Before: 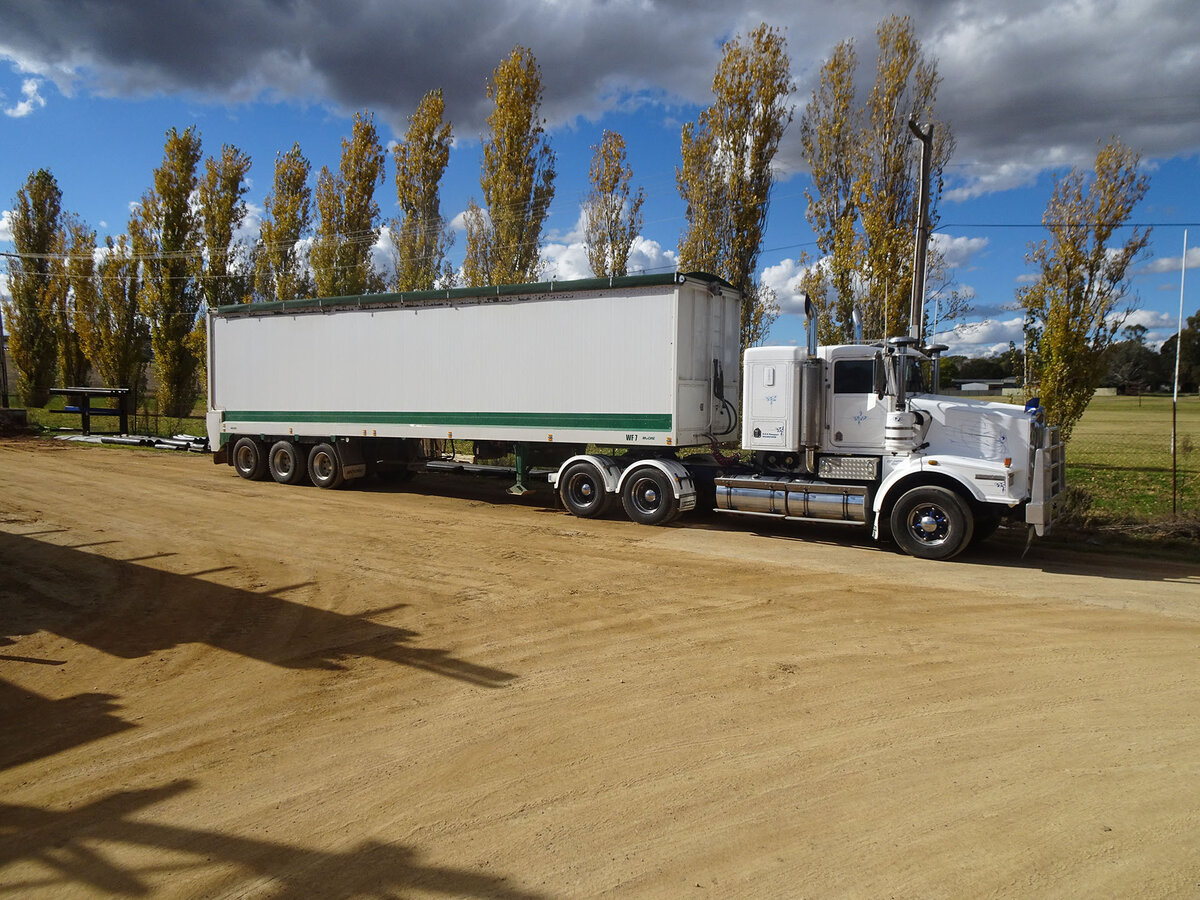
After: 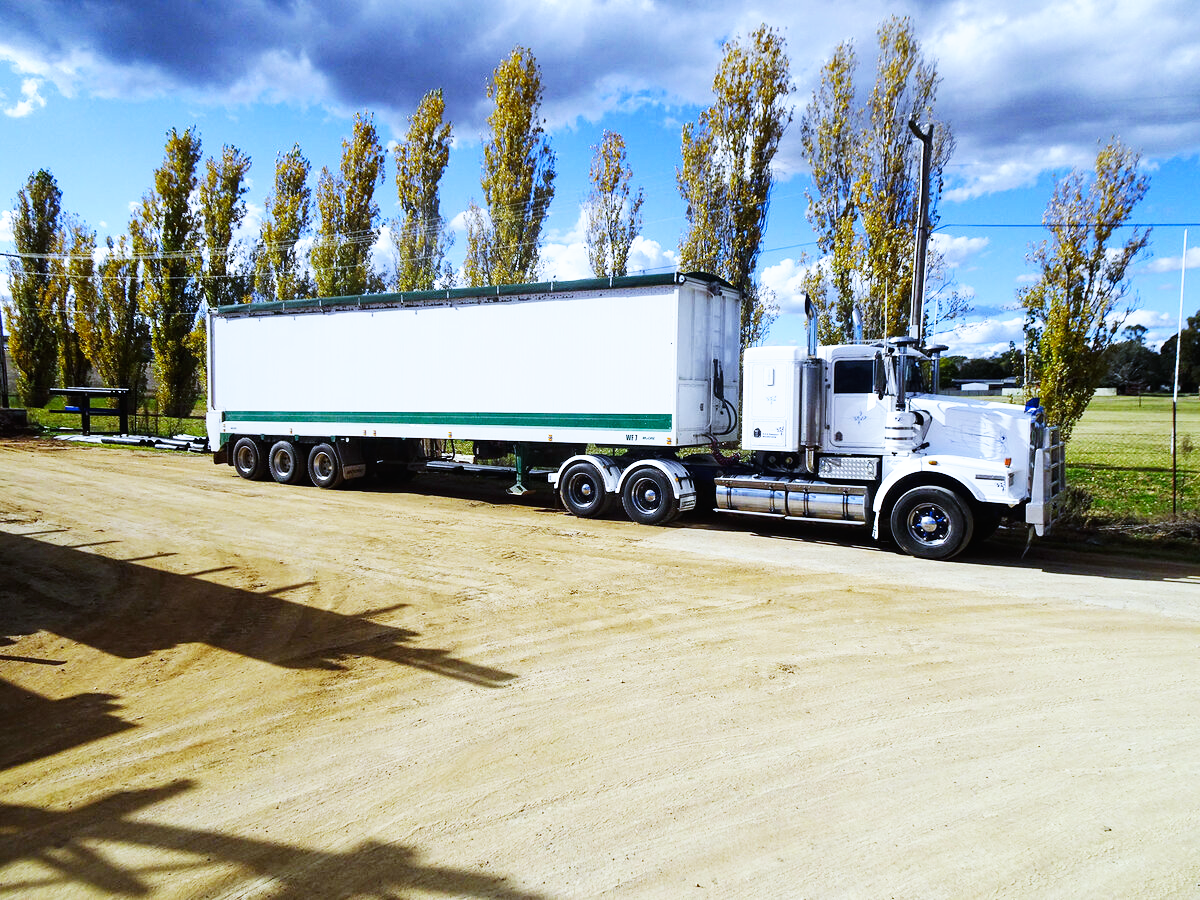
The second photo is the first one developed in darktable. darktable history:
white balance: red 0.871, blue 1.249
base curve: curves: ch0 [(0, 0) (0.007, 0.004) (0.027, 0.03) (0.046, 0.07) (0.207, 0.54) (0.442, 0.872) (0.673, 0.972) (1, 1)], preserve colors none
